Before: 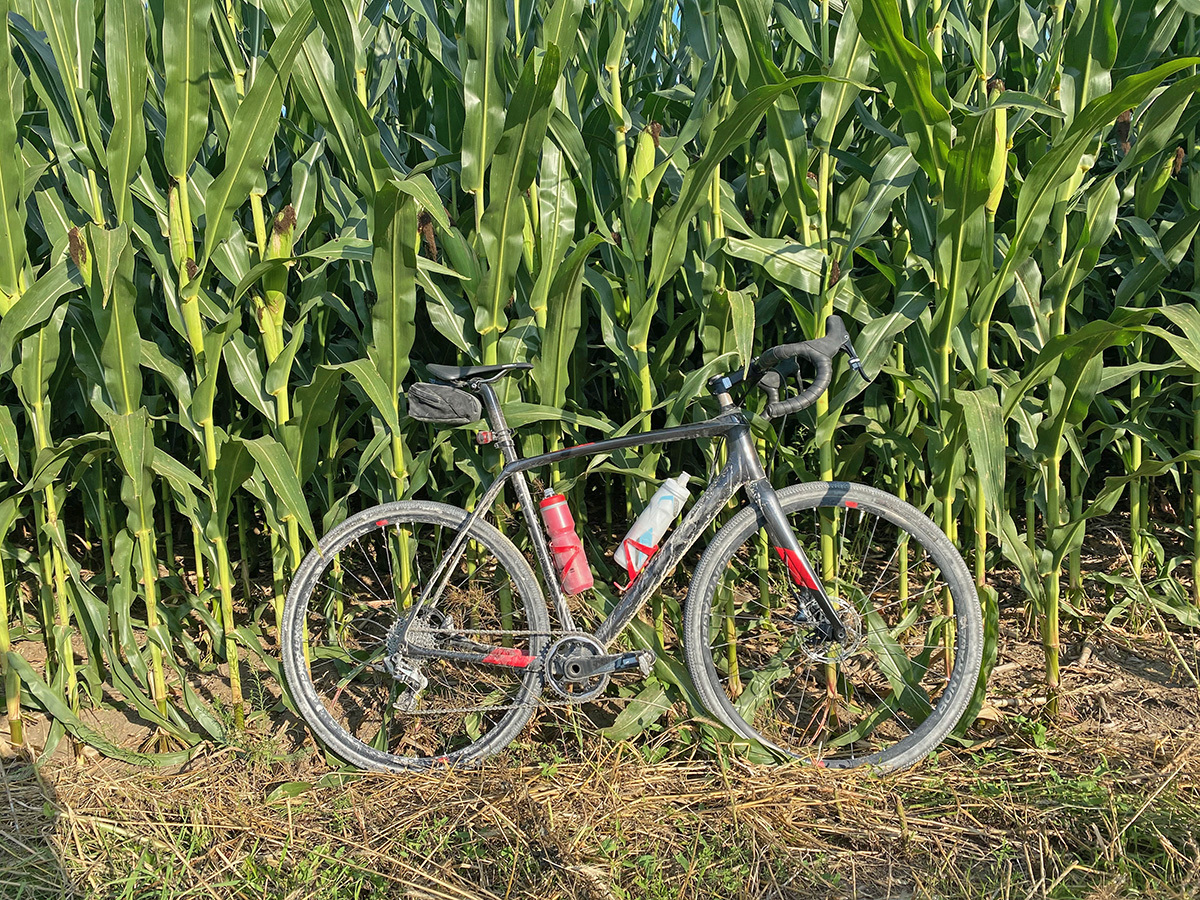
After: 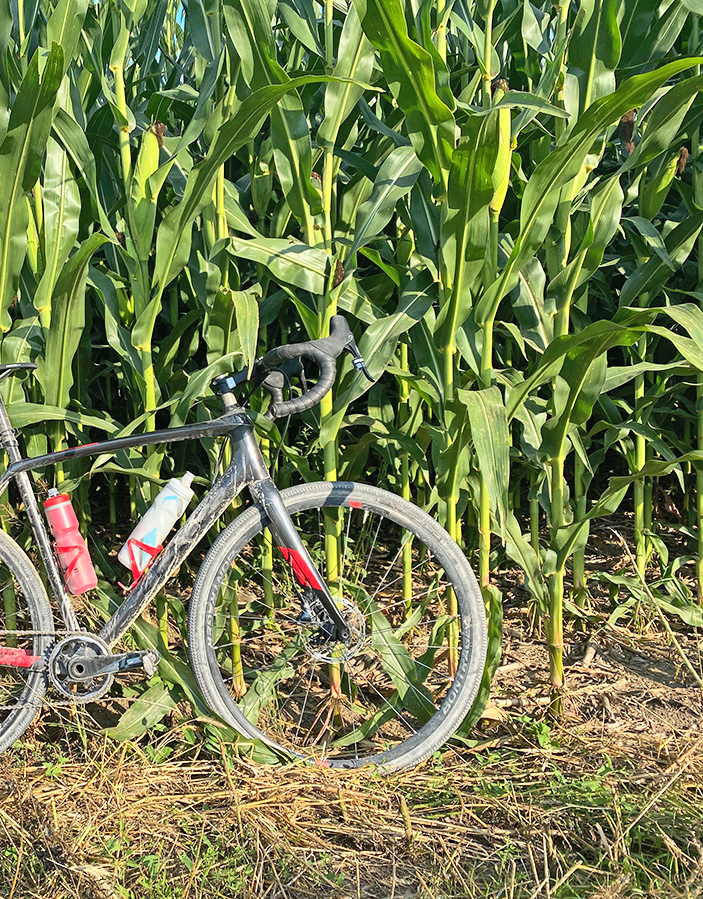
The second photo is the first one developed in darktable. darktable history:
crop: left 41.342%
contrast brightness saturation: contrast 0.204, brightness 0.143, saturation 0.136
